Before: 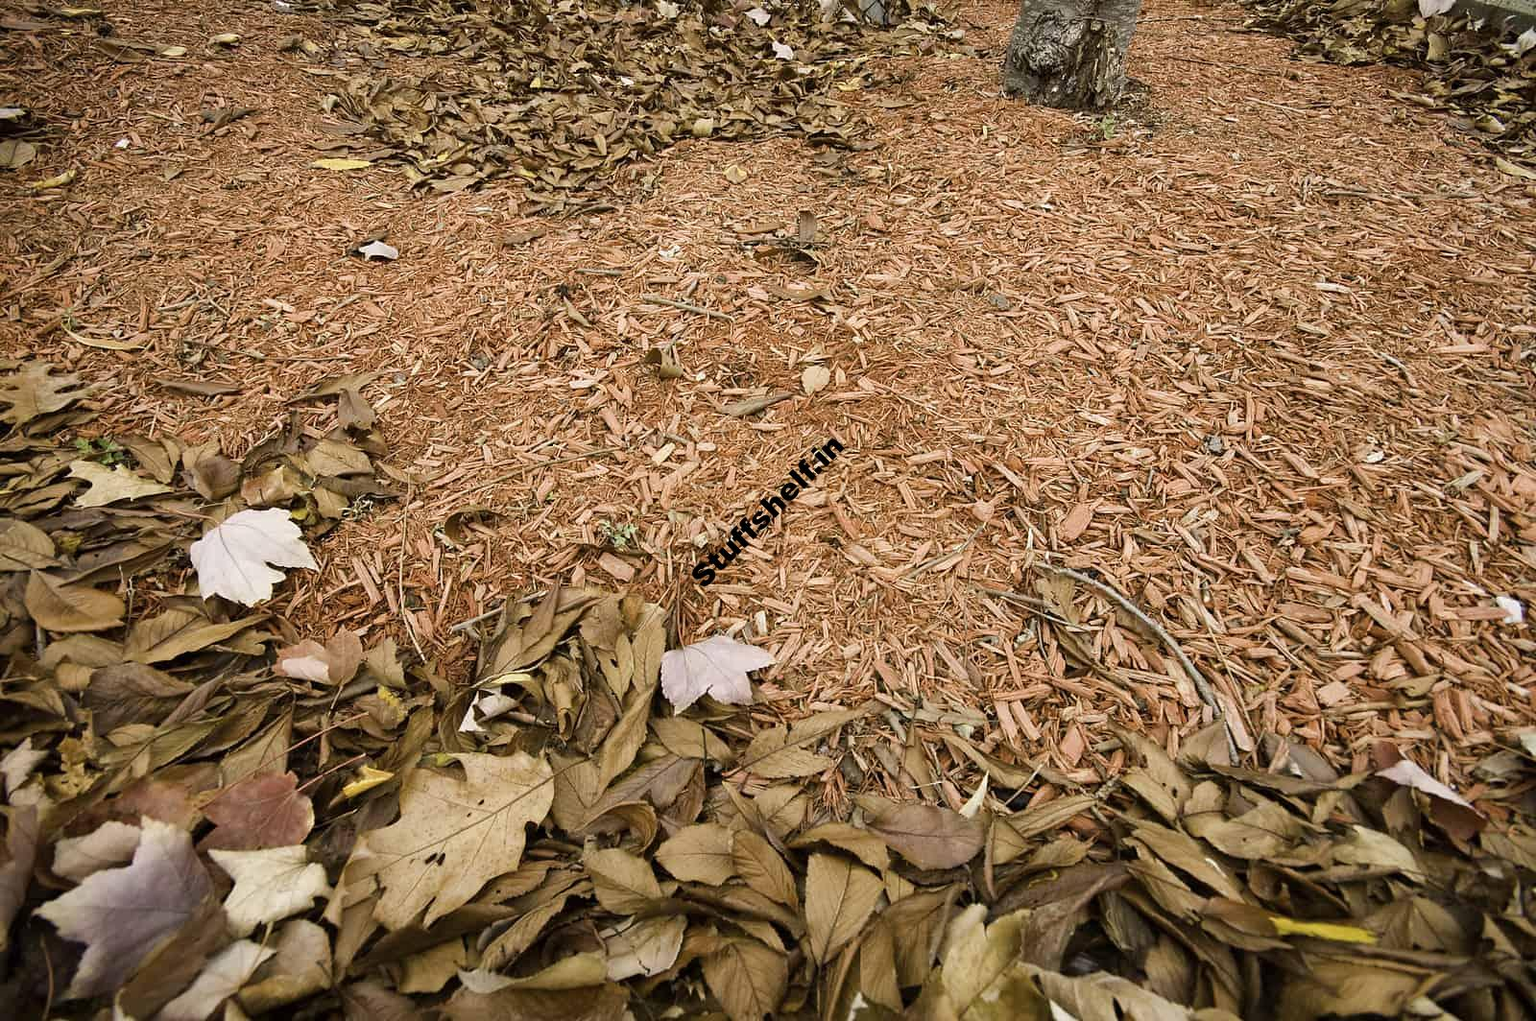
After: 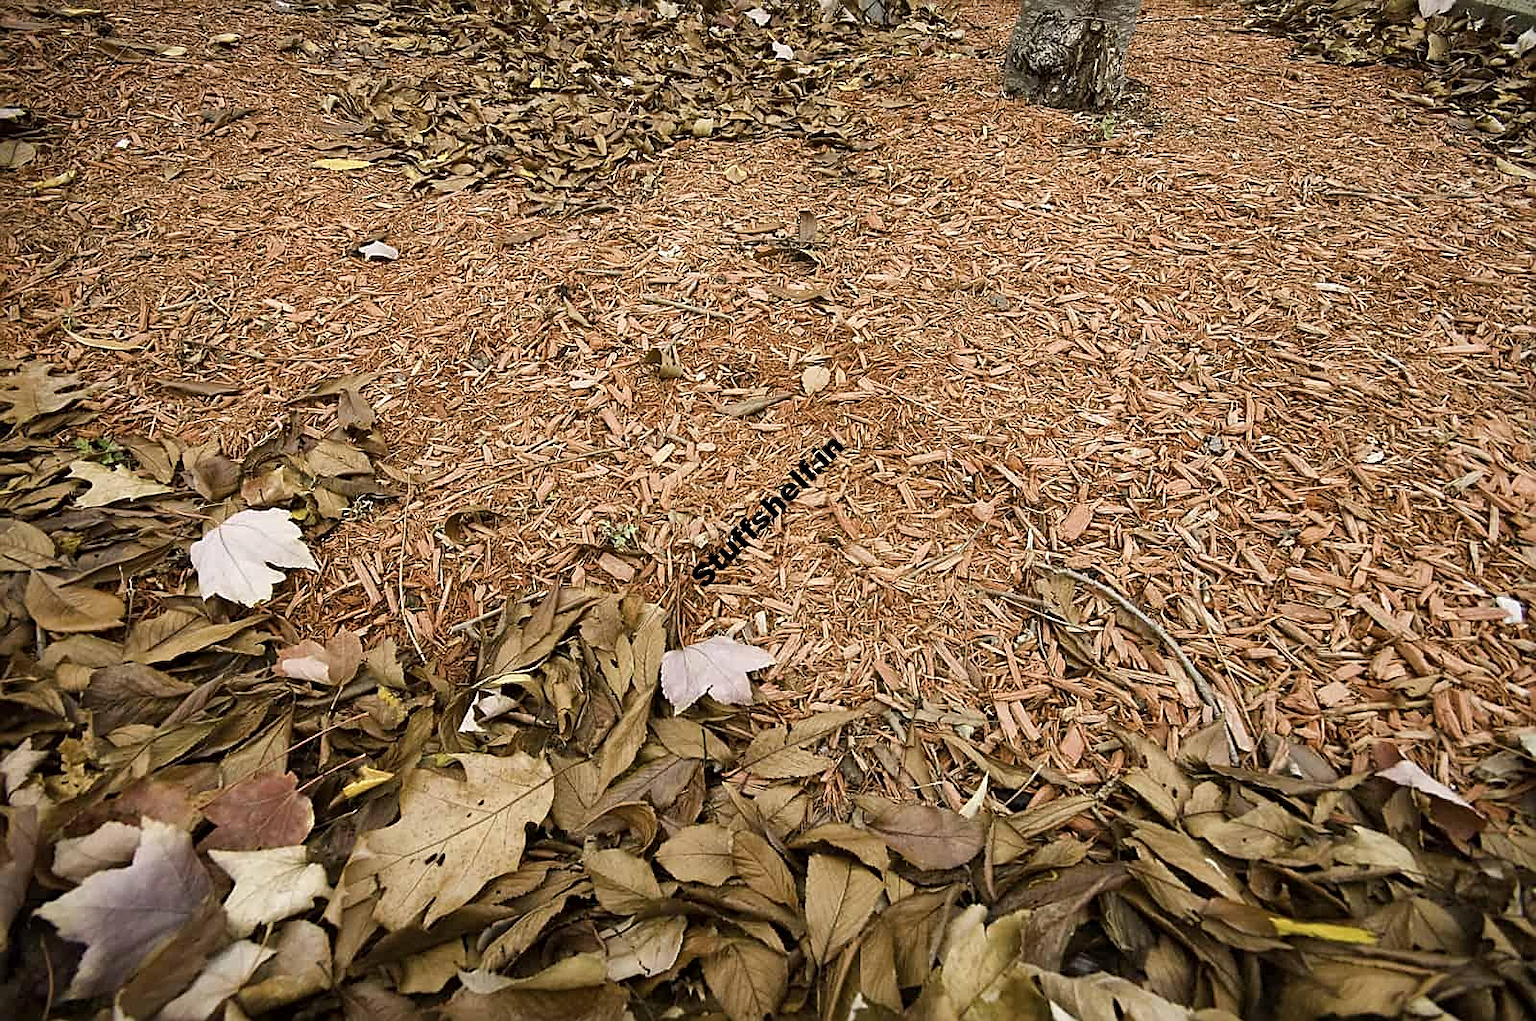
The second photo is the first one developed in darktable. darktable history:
local contrast: mode bilateral grid, contrast 100, coarseness 100, detail 108%, midtone range 0.2
sharpen: on, module defaults
